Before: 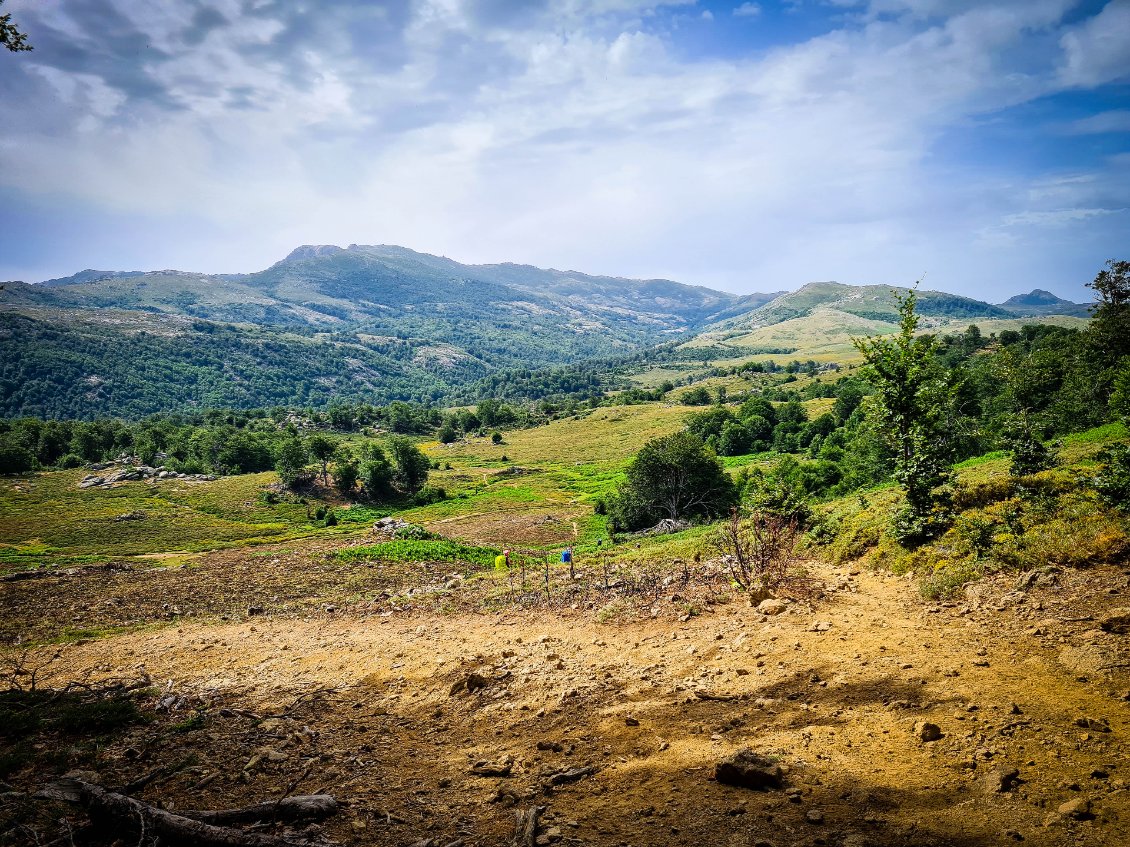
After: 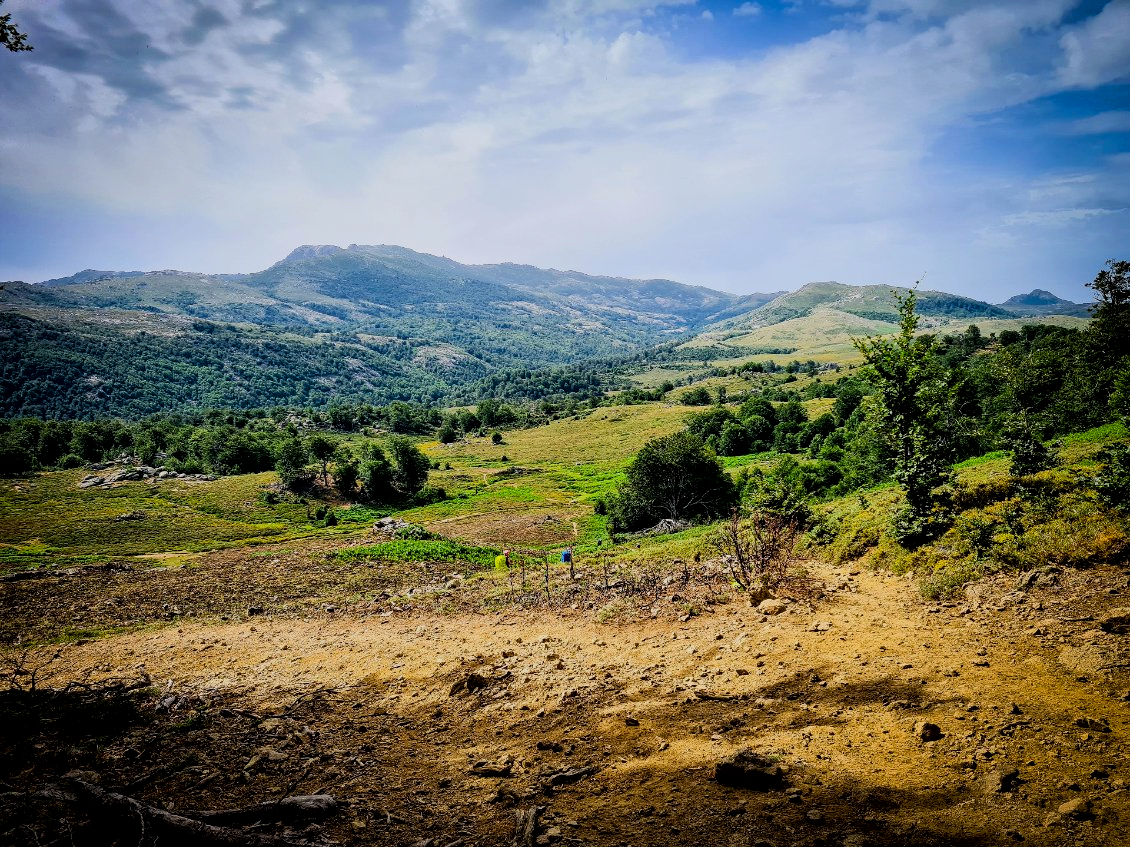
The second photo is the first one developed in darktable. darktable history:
tone curve: curves: ch0 [(0, 0) (0.004, 0.001) (0.133, 0.112) (0.325, 0.362) (0.832, 0.893) (1, 1)], color space Lab, linked channels, preserve colors none
exposure: black level correction 0.009, exposure -0.637 EV, compensate highlight preservation false
